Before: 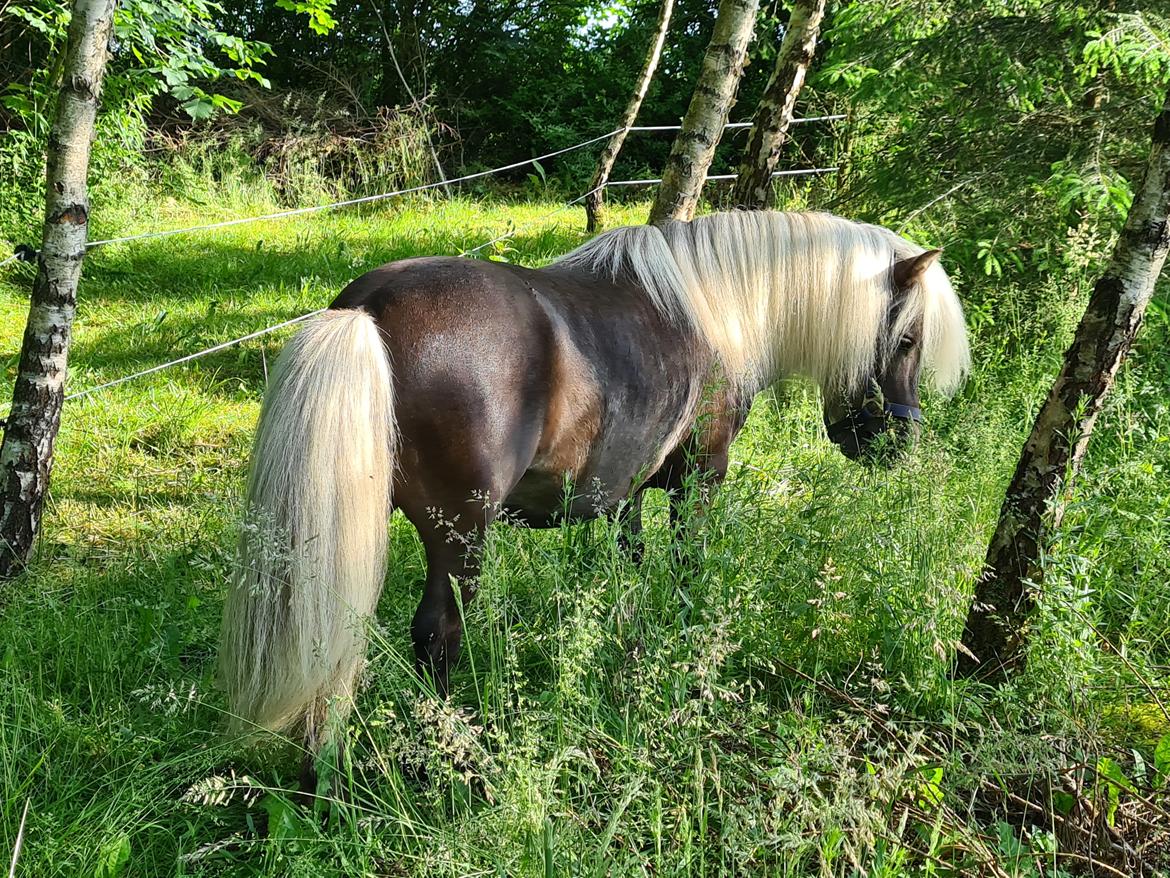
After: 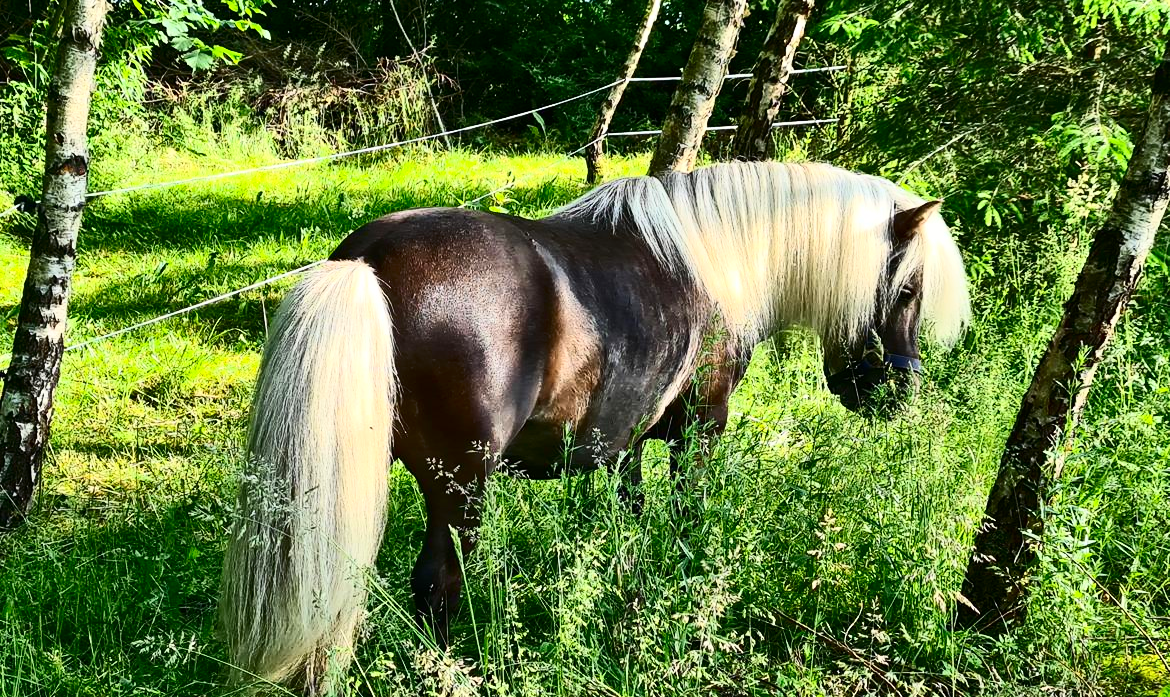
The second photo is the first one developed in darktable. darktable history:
crop and rotate: top 5.667%, bottom 14.937%
shadows and highlights: shadows 24.5, highlights -78.15, soften with gaussian
contrast brightness saturation: contrast 0.4, brightness 0.05, saturation 0.25
